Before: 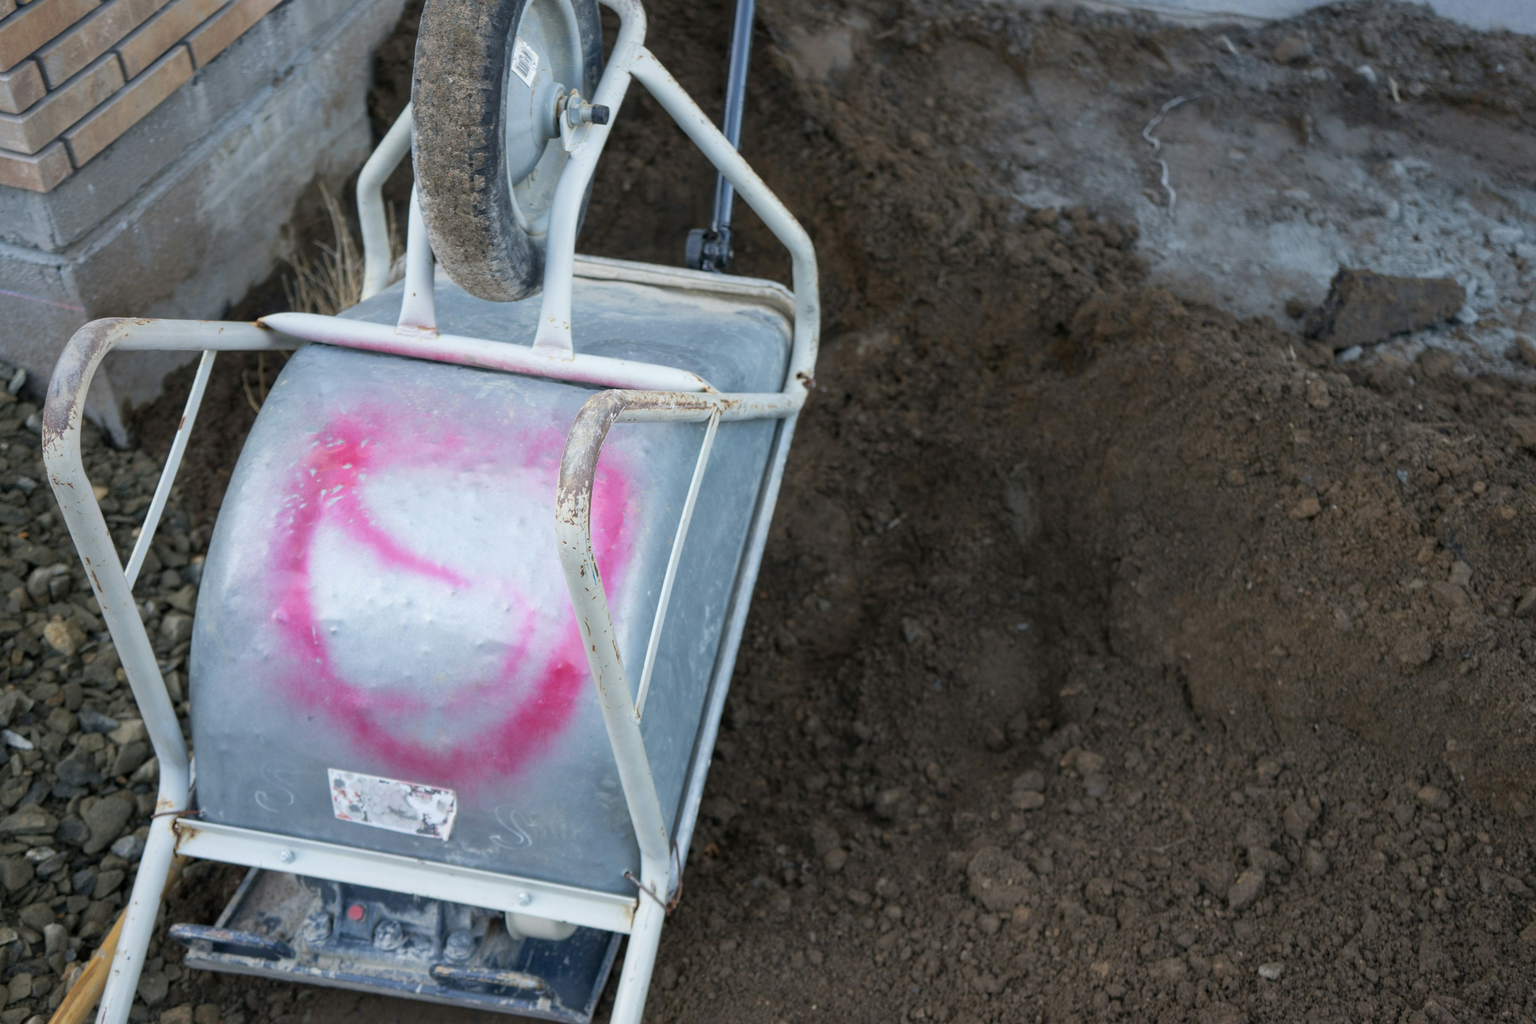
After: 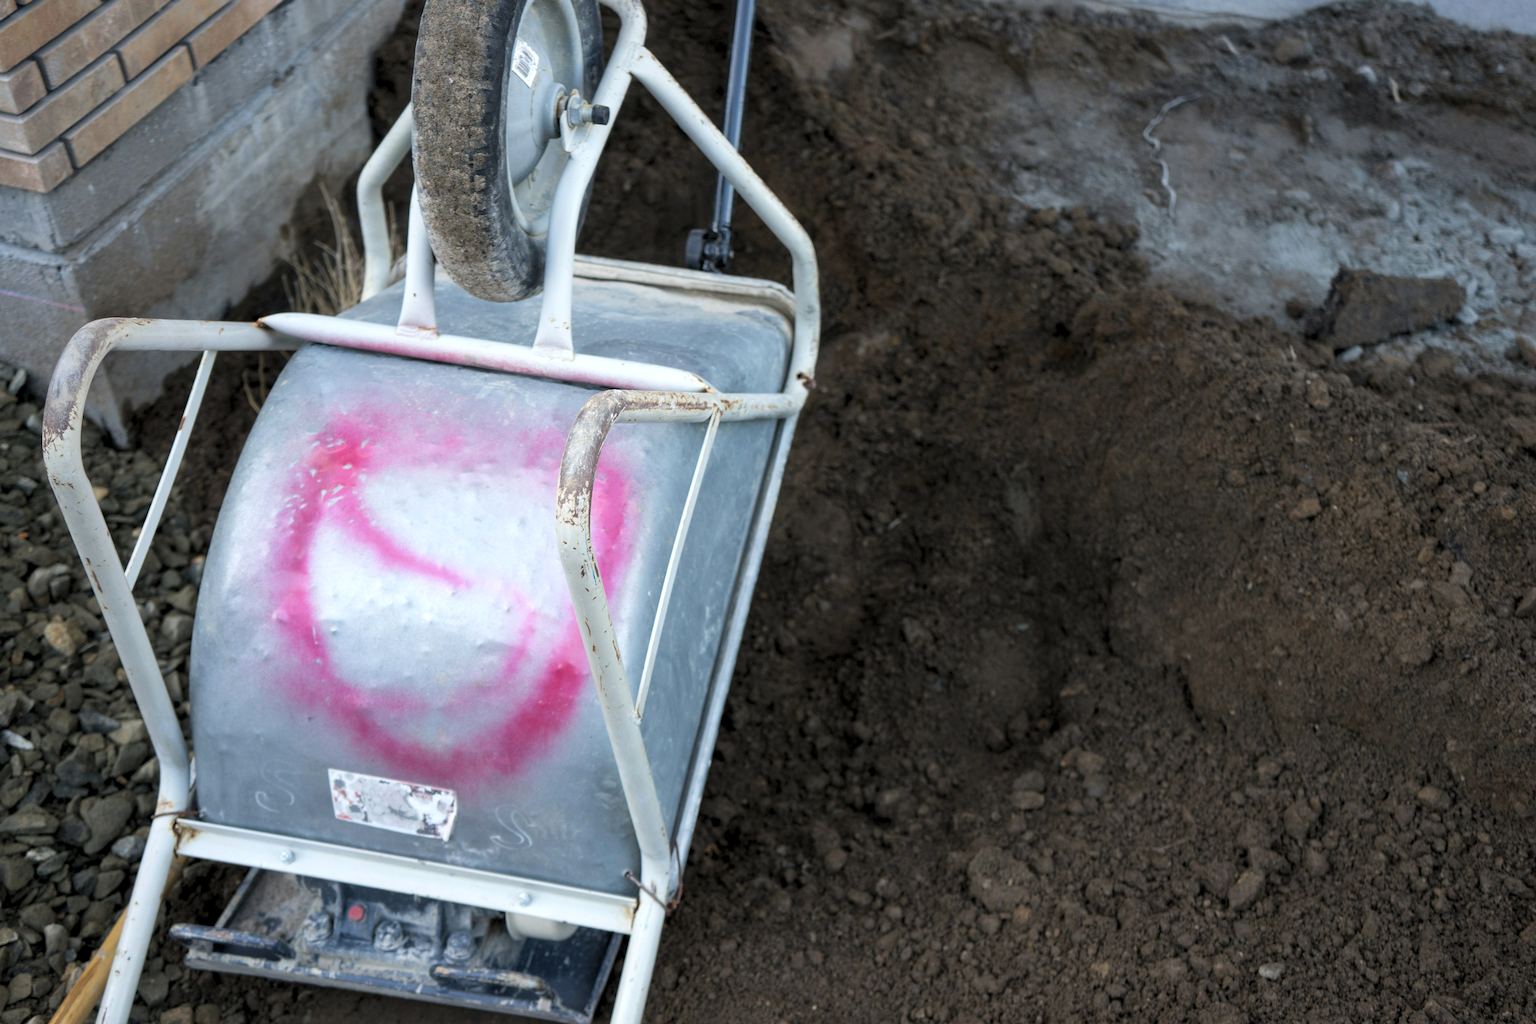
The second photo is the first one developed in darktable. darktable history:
levels: levels [0.062, 0.494, 0.925]
tone equalizer: on, module defaults
